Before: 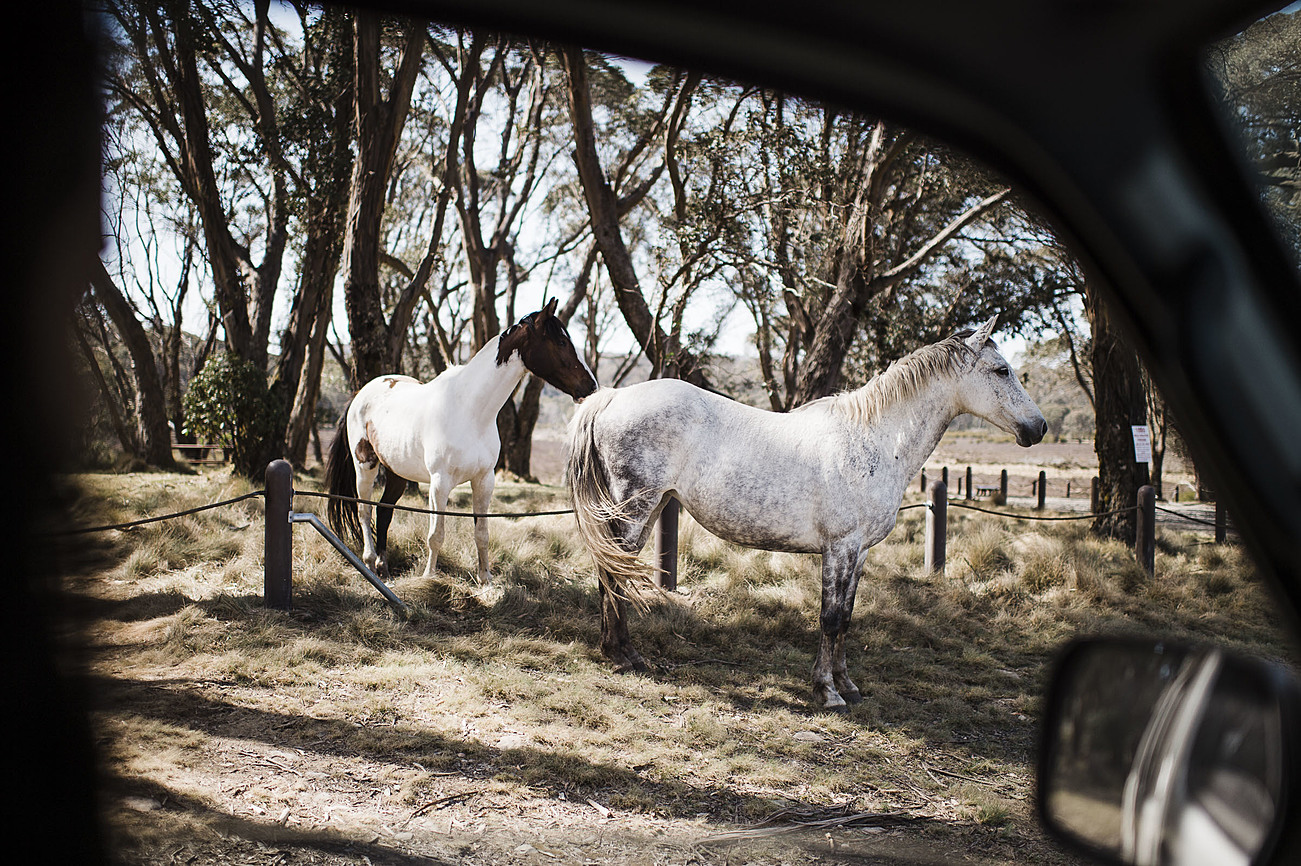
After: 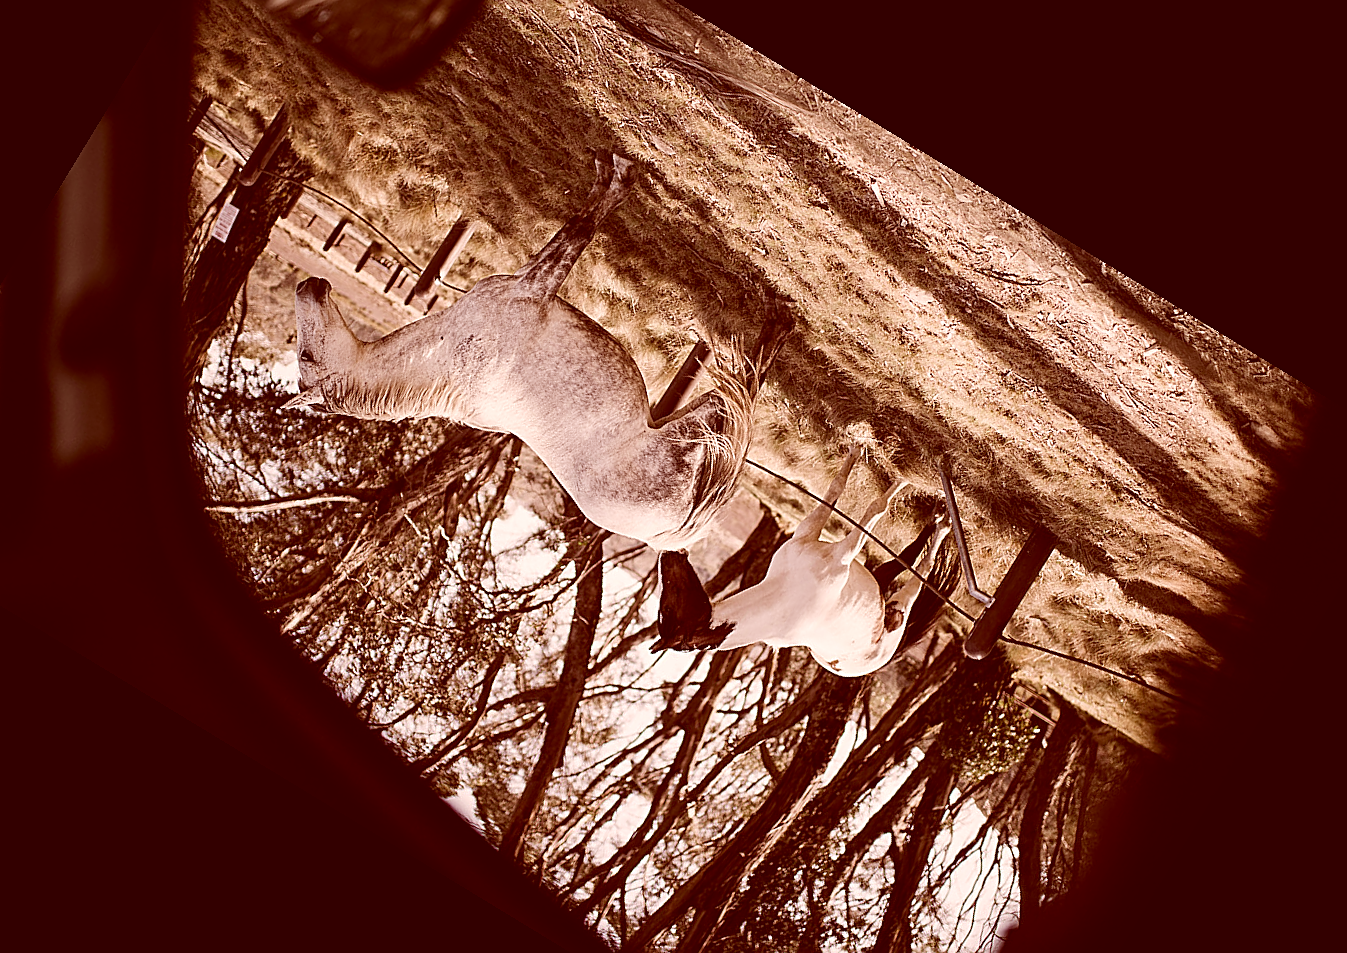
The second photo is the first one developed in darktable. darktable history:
crop and rotate: angle 148.68°, left 9.111%, top 15.603%, right 4.588%, bottom 17.041%
sharpen: radius 1.967
color correction: highlights a* 9.03, highlights b* 8.71, shadows a* 40, shadows b* 40, saturation 0.8
